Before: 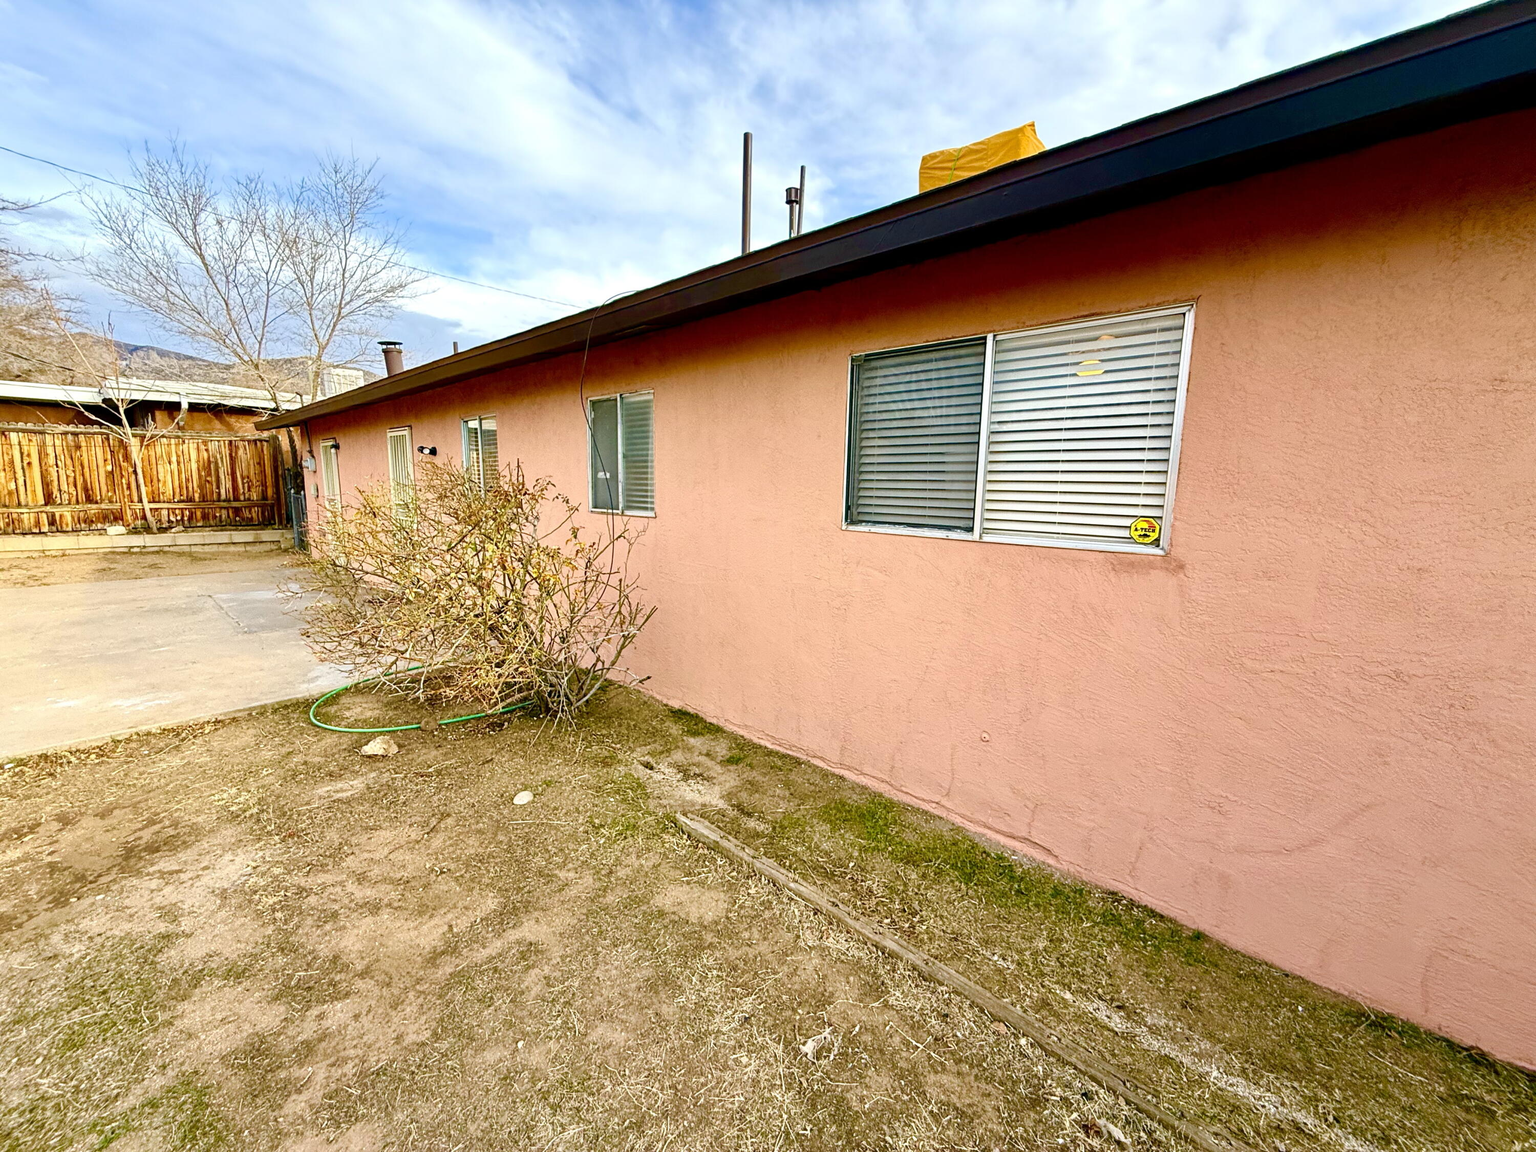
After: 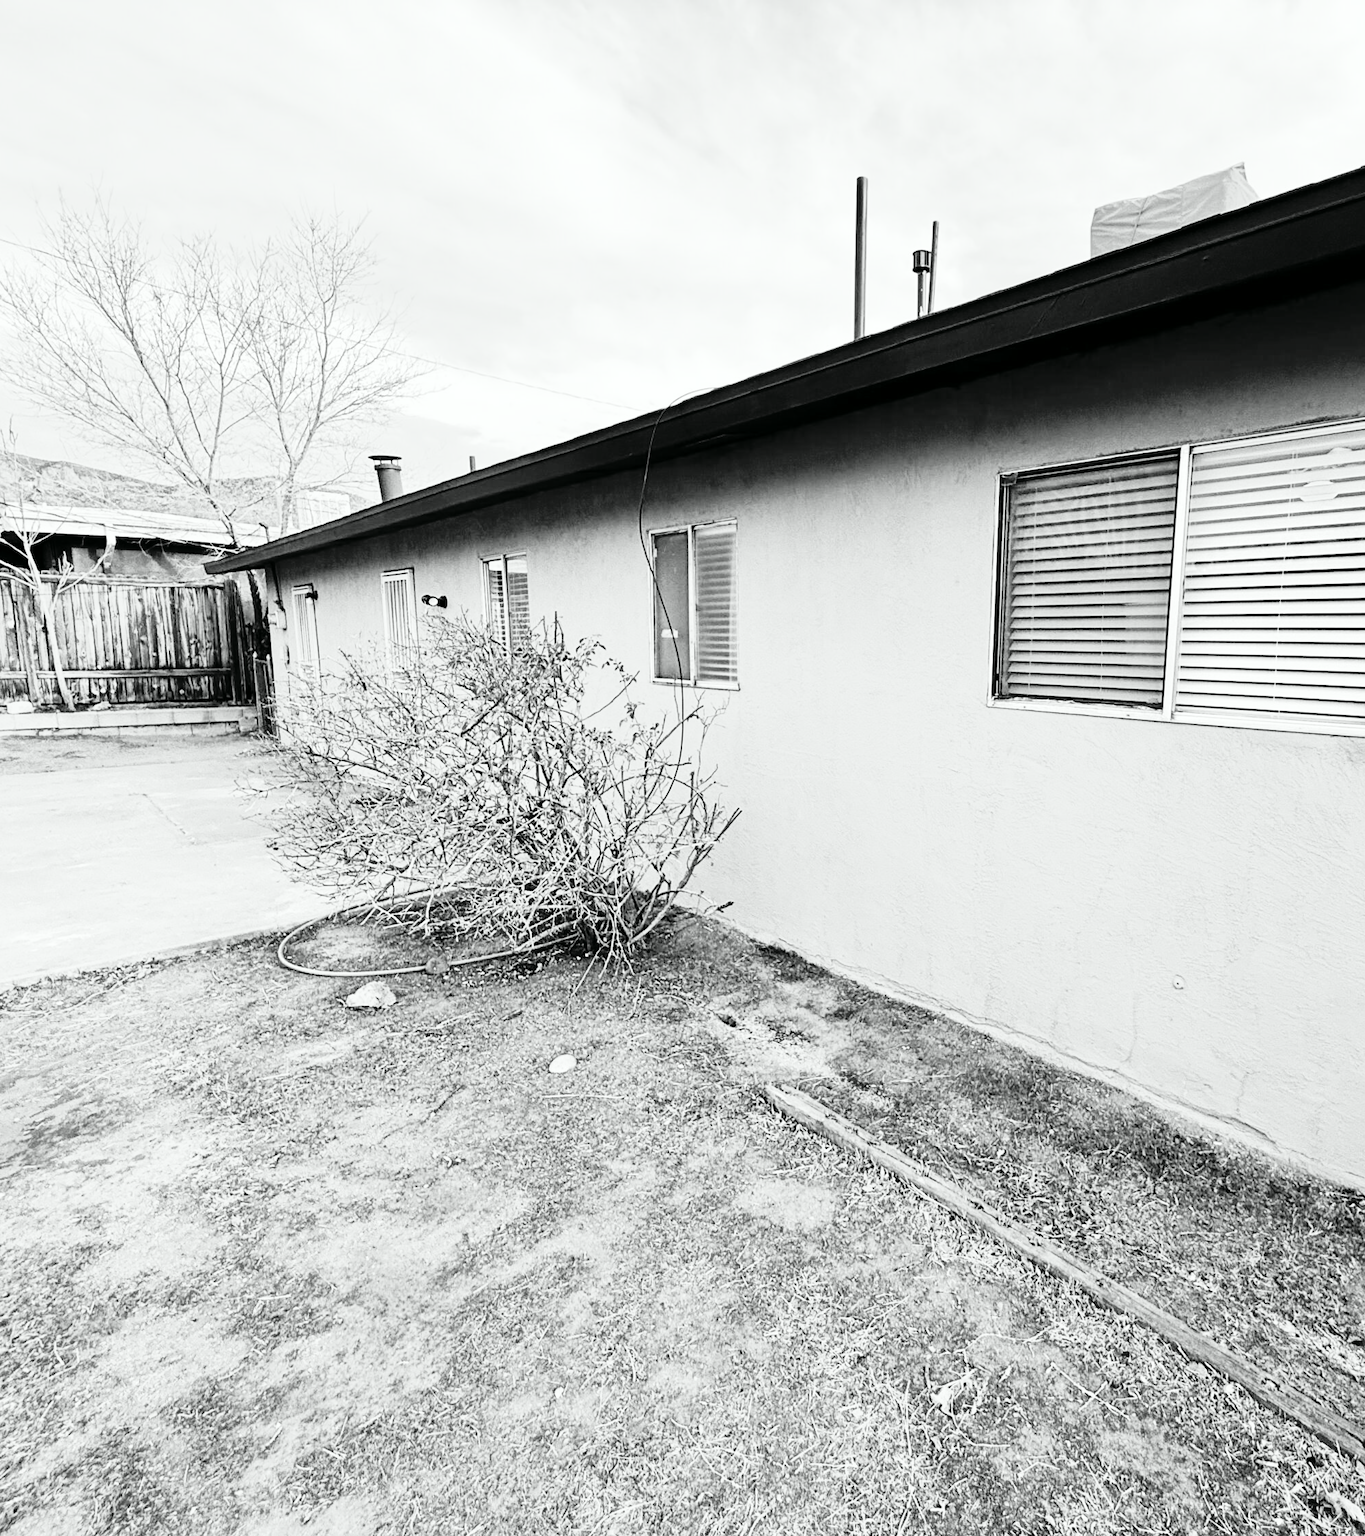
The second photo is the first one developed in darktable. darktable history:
tone equalizer: -8 EV -0.417 EV, -7 EV -0.389 EV, -6 EV -0.333 EV, -5 EV -0.222 EV, -3 EV 0.222 EV, -2 EV 0.333 EV, -1 EV 0.389 EV, +0 EV 0.417 EV, edges refinement/feathering 500, mask exposure compensation -1.57 EV, preserve details no
color calibration: output gray [0.31, 0.36, 0.33, 0], gray › normalize channels true, illuminant same as pipeline (D50), adaptation XYZ, x 0.346, y 0.359, gamut compression 0
contrast brightness saturation: contrast 0.2, brightness 0.16, saturation 0.22
crop and rotate: left 6.617%, right 26.717%
tone curve: curves: ch0 [(0, 0) (0.135, 0.09) (0.326, 0.386) (0.489, 0.573) (0.663, 0.749) (0.854, 0.897) (1, 0.974)]; ch1 [(0, 0) (0.366, 0.367) (0.475, 0.453) (0.494, 0.493) (0.504, 0.497) (0.544, 0.569) (0.562, 0.605) (0.622, 0.694) (1, 1)]; ch2 [(0, 0) (0.333, 0.346) (0.375, 0.375) (0.424, 0.43) (0.476, 0.492) (0.502, 0.503) (0.533, 0.534) (0.572, 0.603) (0.605, 0.656) (0.641, 0.709) (1, 1)], color space Lab, independent channels, preserve colors none
